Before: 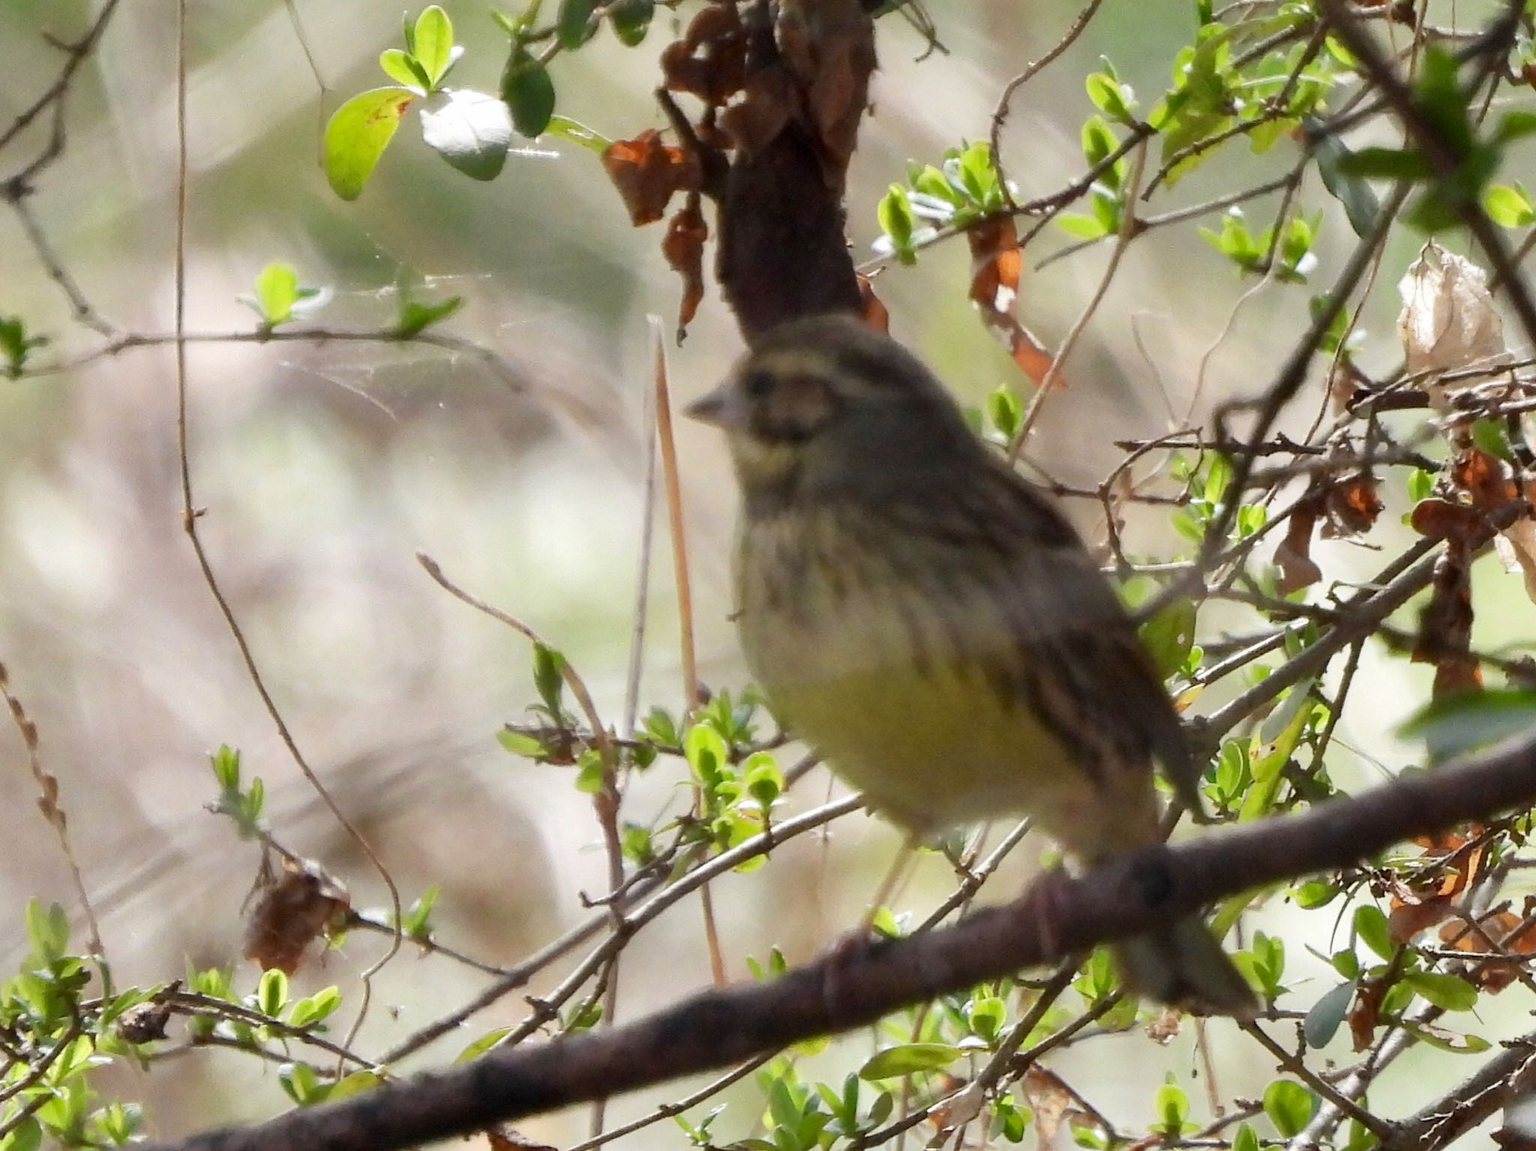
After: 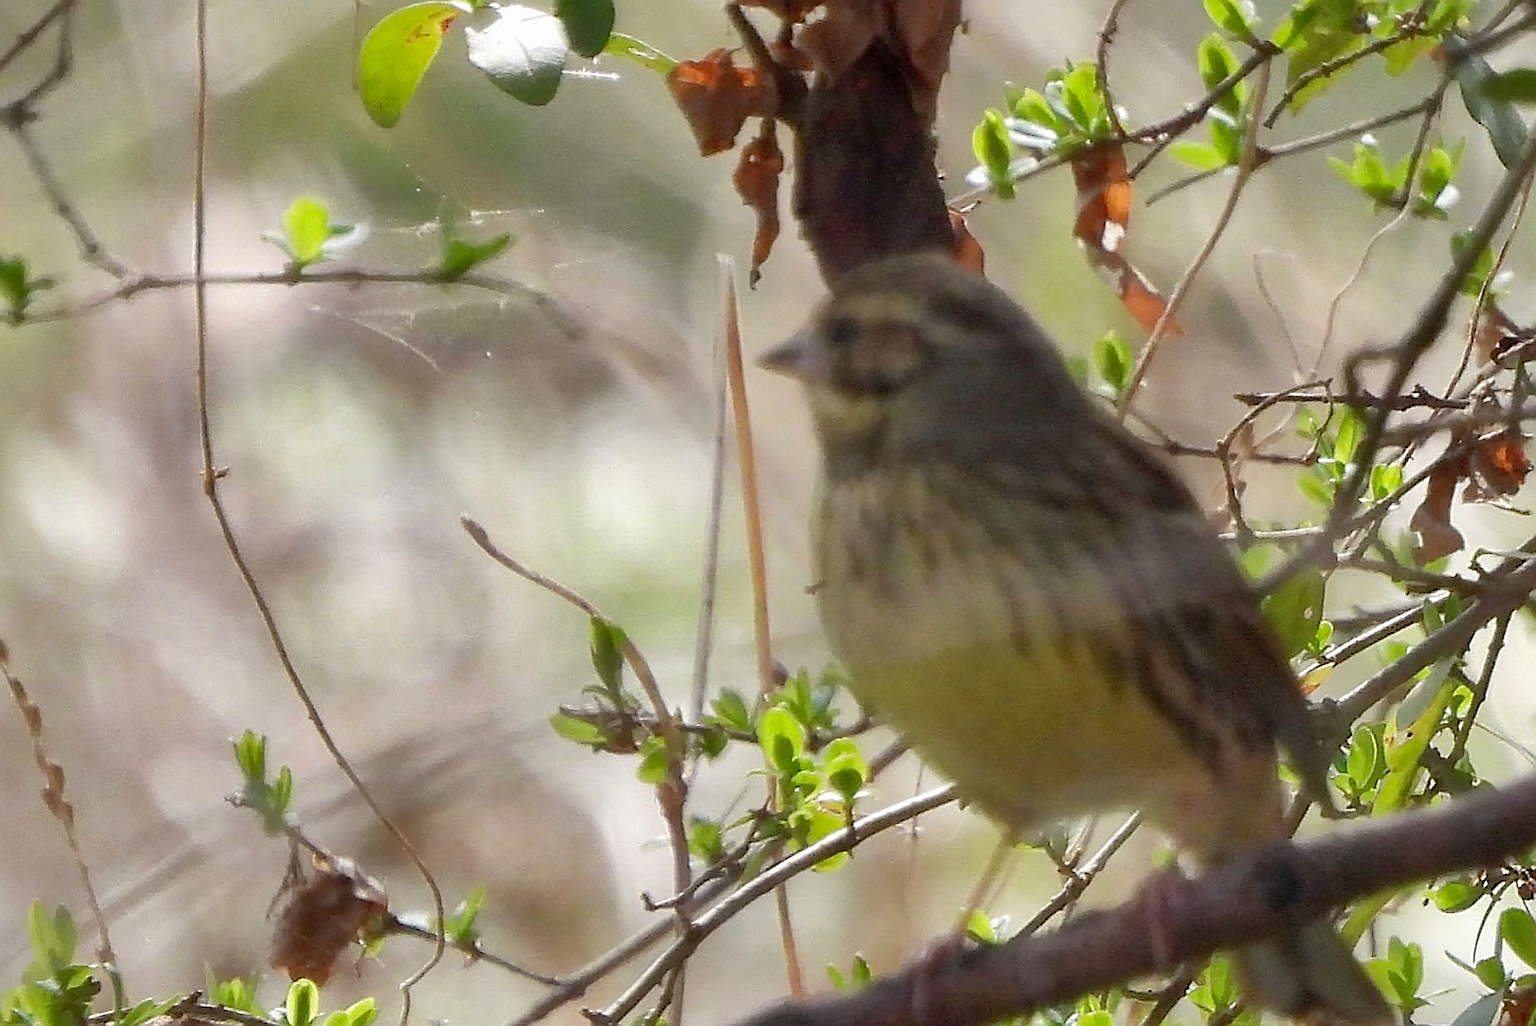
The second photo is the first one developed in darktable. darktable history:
crop: top 7.49%, right 9.717%, bottom 11.943%
sharpen: radius 1.4, amount 1.25, threshold 0.7
shadows and highlights: on, module defaults
